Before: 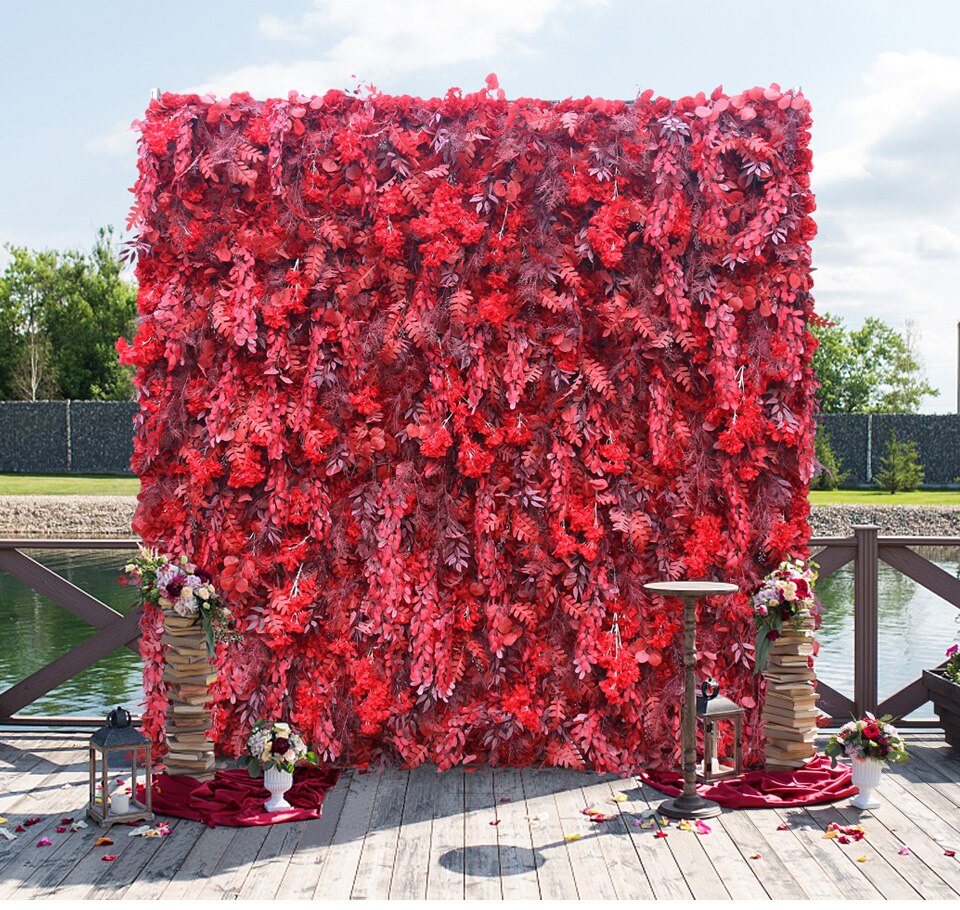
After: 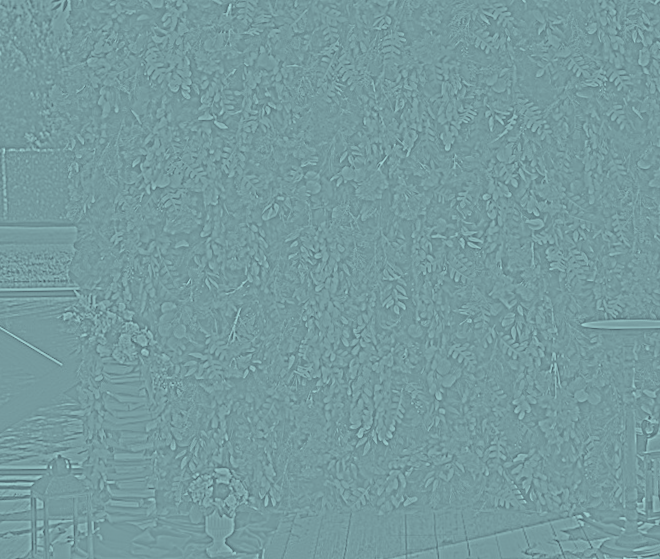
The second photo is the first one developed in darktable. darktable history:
color balance rgb: linear chroma grading › shadows -2.2%, linear chroma grading › highlights -15%, linear chroma grading › global chroma -10%, linear chroma grading › mid-tones -10%, perceptual saturation grading › global saturation 45%, perceptual saturation grading › highlights -50%, perceptual saturation grading › shadows 30%, perceptual brilliance grading › global brilliance 18%, global vibrance 45%
color balance: mode lift, gamma, gain (sRGB), lift [0.997, 0.979, 1.021, 1.011], gamma [1, 1.084, 0.916, 0.998], gain [1, 0.87, 1.13, 1.101], contrast 4.55%, contrast fulcrum 38.24%, output saturation 104.09%
rotate and perspective: rotation -1°, crop left 0.011, crop right 0.989, crop top 0.025, crop bottom 0.975
highpass: sharpness 5.84%, contrast boost 8.44%
crop: left 6.488%, top 27.668%, right 24.183%, bottom 8.656%
